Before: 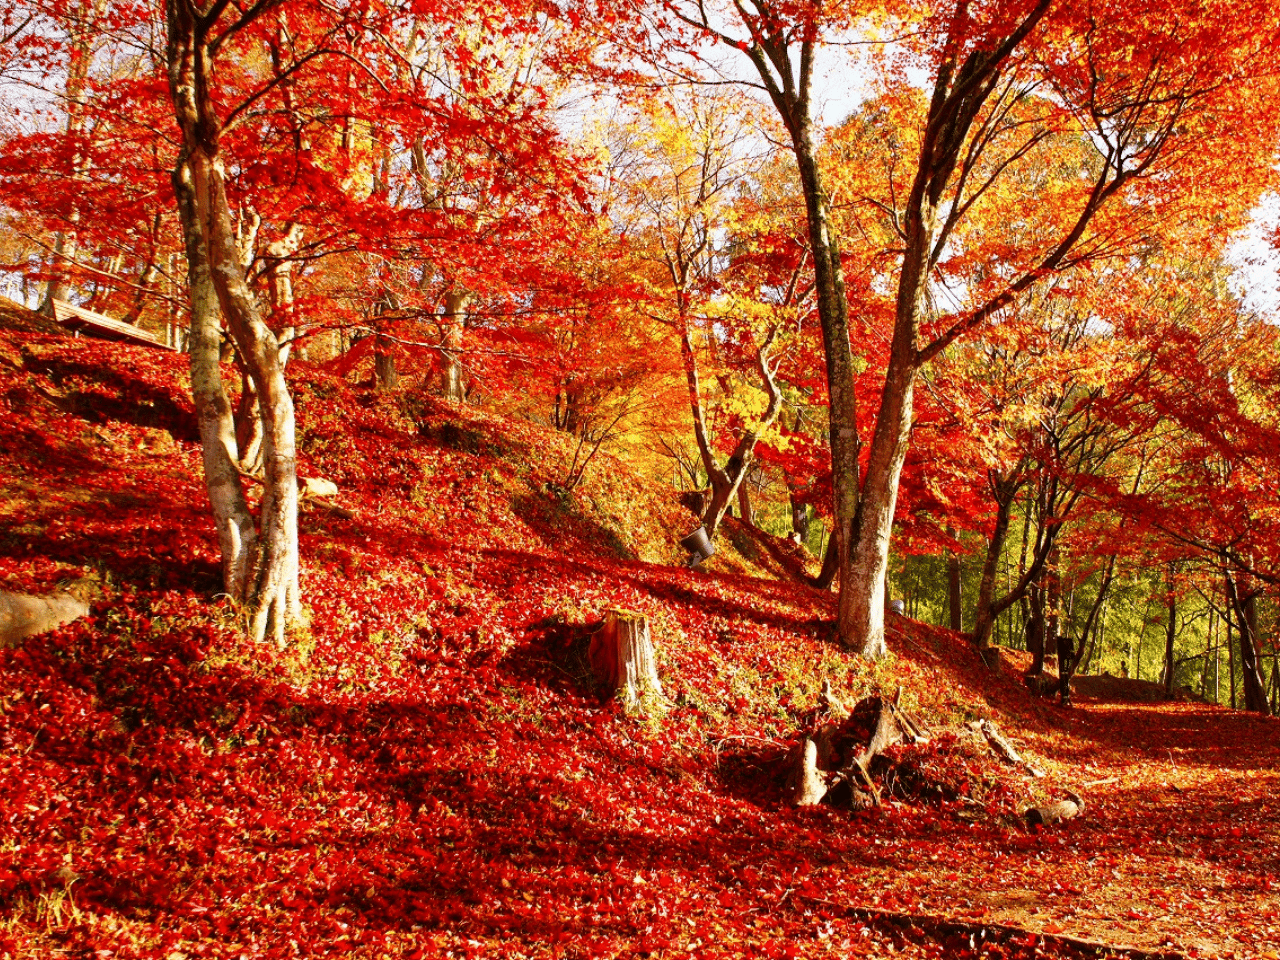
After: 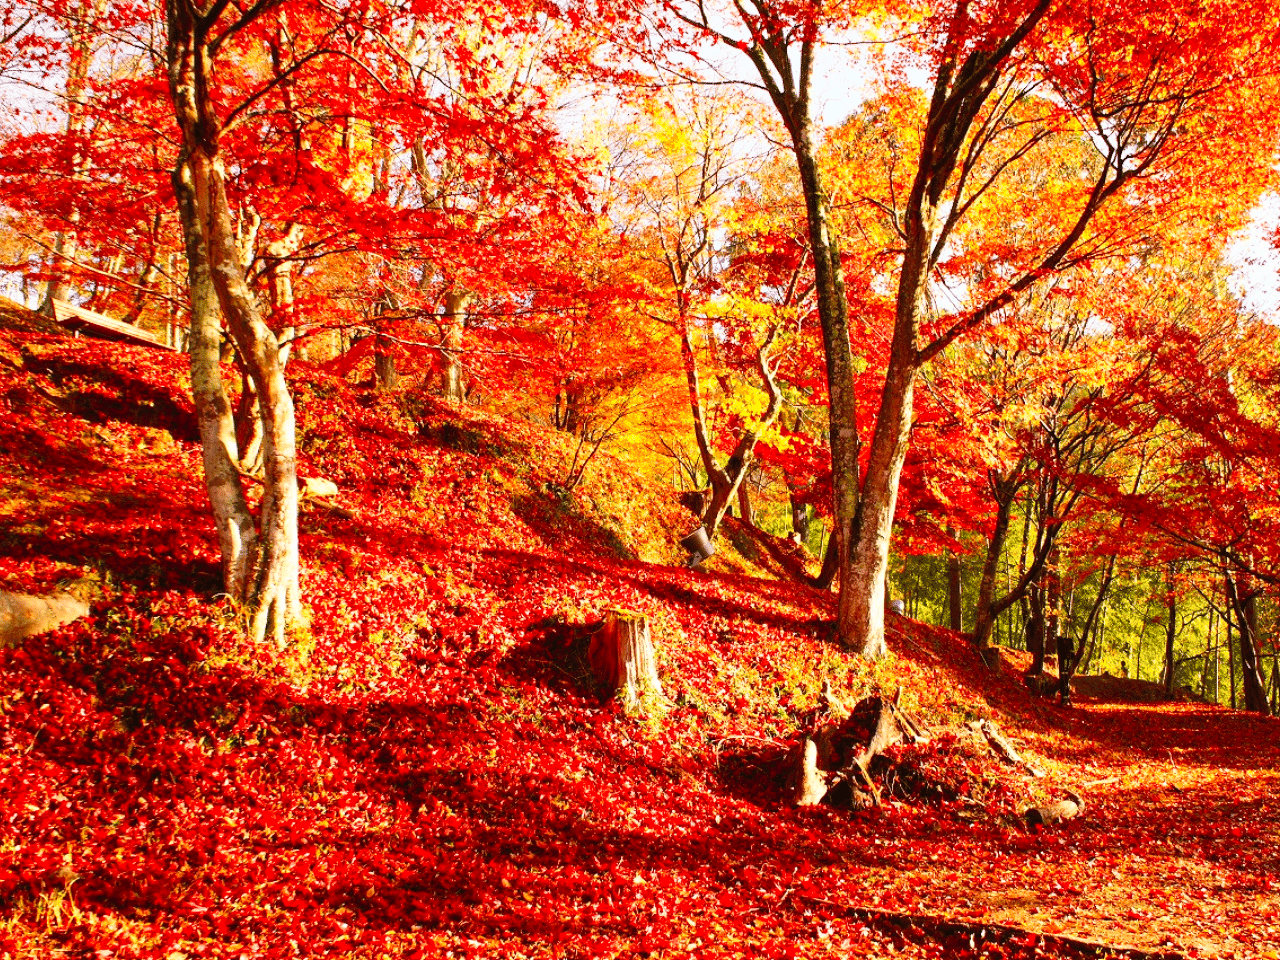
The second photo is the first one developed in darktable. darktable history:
contrast brightness saturation: contrast 0.204, brightness 0.166, saturation 0.222
